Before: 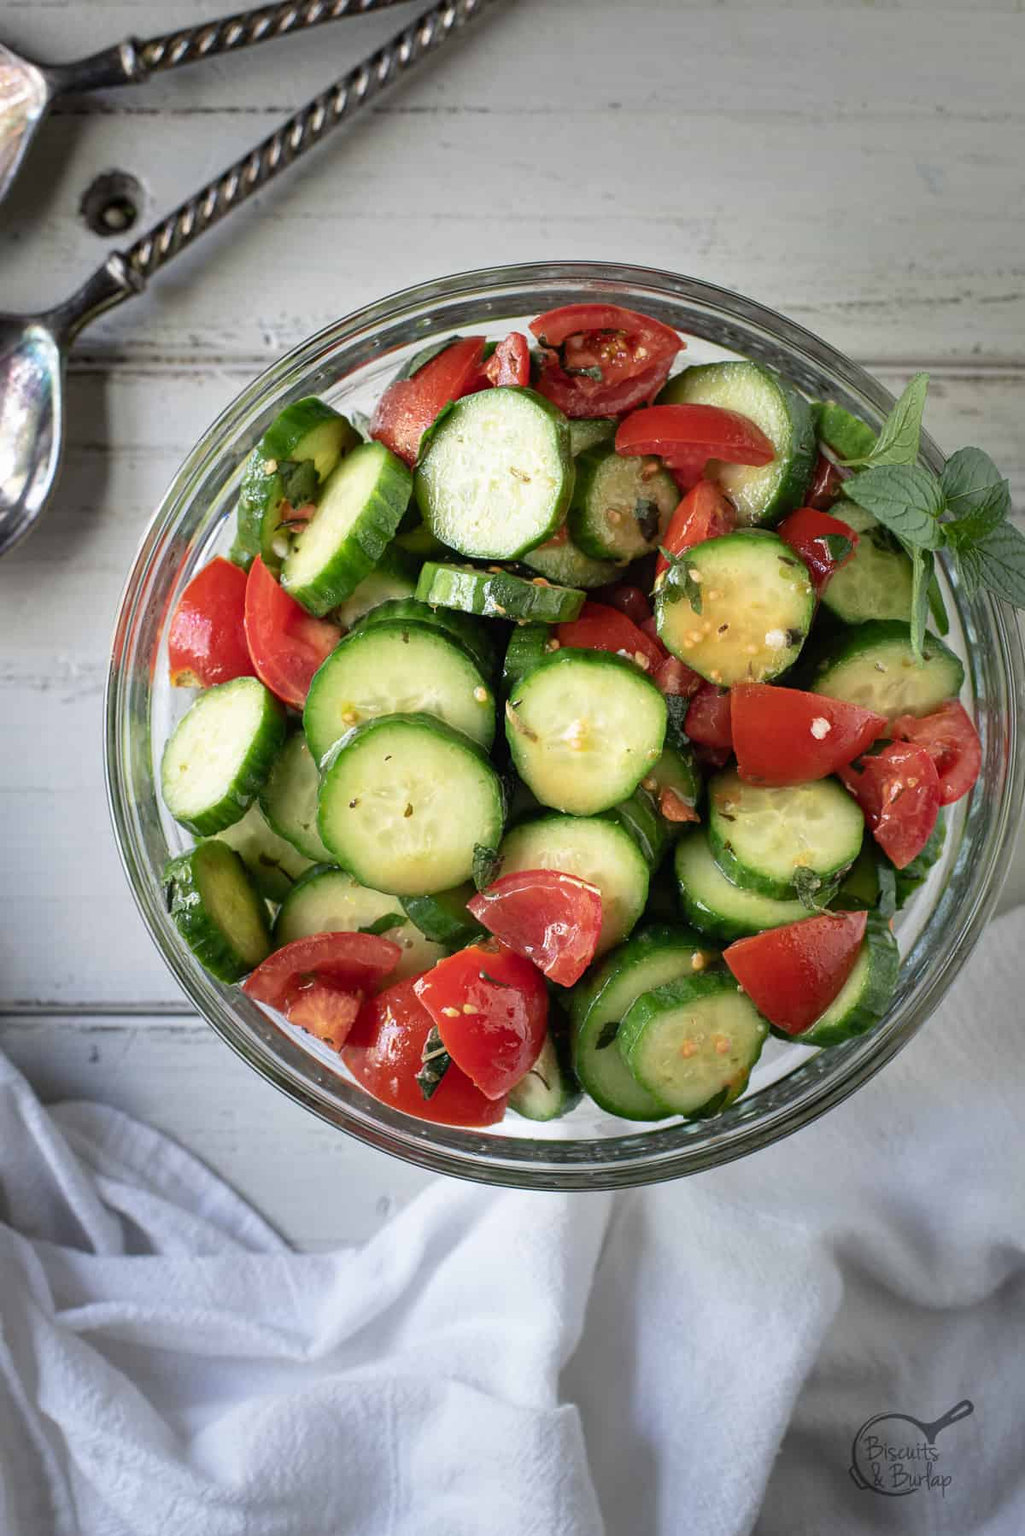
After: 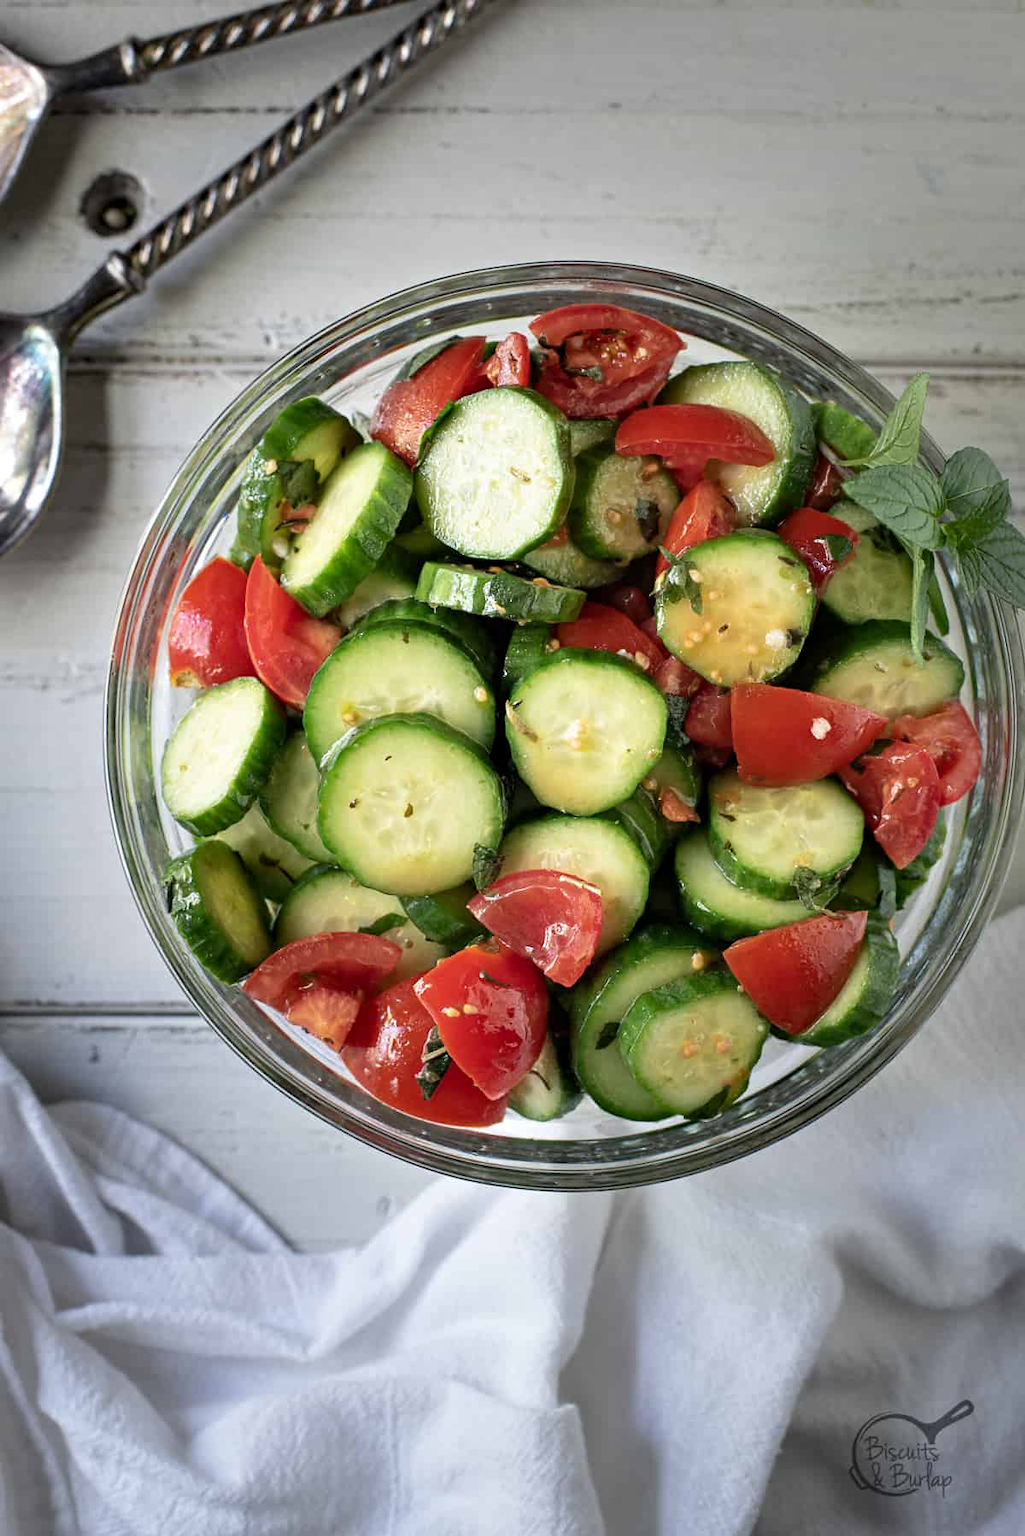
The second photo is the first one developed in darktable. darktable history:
contrast equalizer: y [[0.5, 0.504, 0.515, 0.527, 0.535, 0.534], [0.5 ×6], [0.491, 0.387, 0.179, 0.068, 0.068, 0.068], [0 ×5, 0.023], [0 ×6]]
